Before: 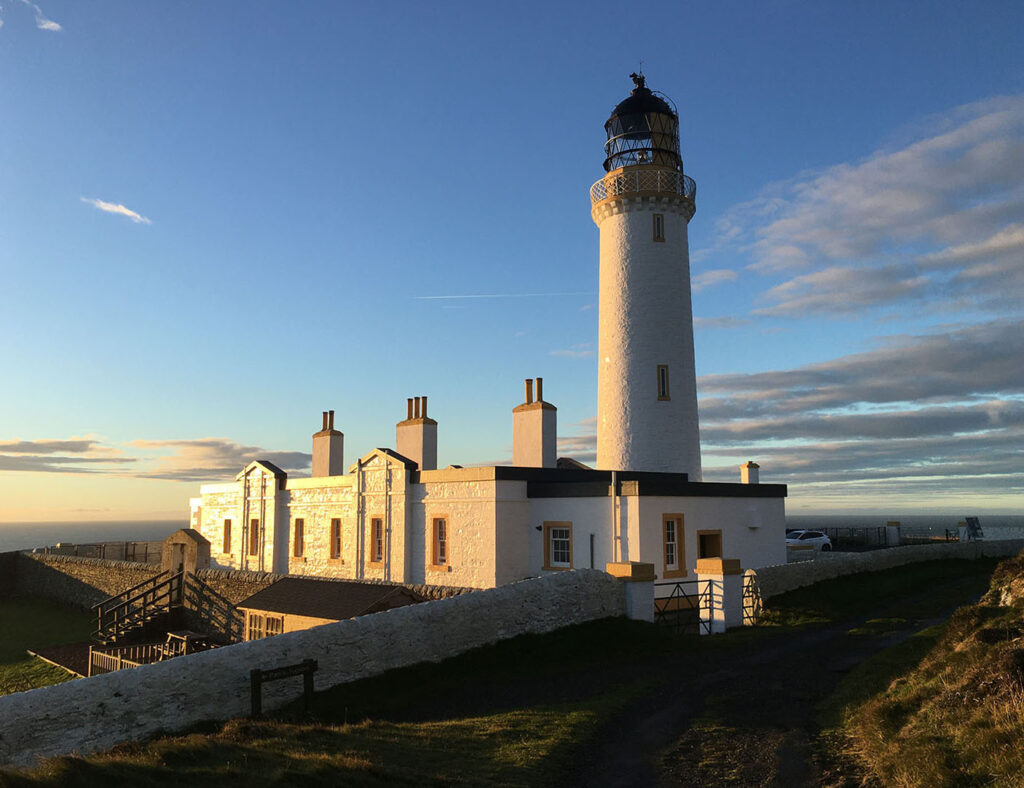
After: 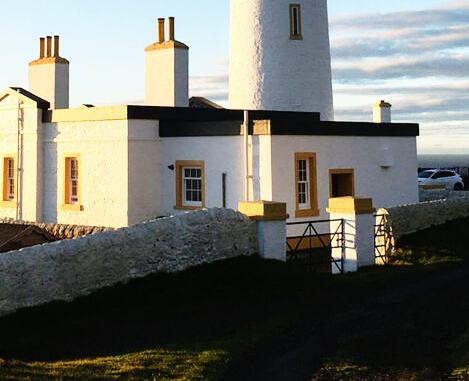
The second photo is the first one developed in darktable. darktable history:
crop: left 35.976%, top 45.819%, right 18.162%, bottom 5.807%
base curve: curves: ch0 [(0, 0) (0.012, 0.01) (0.073, 0.168) (0.31, 0.711) (0.645, 0.957) (1, 1)], preserve colors none
